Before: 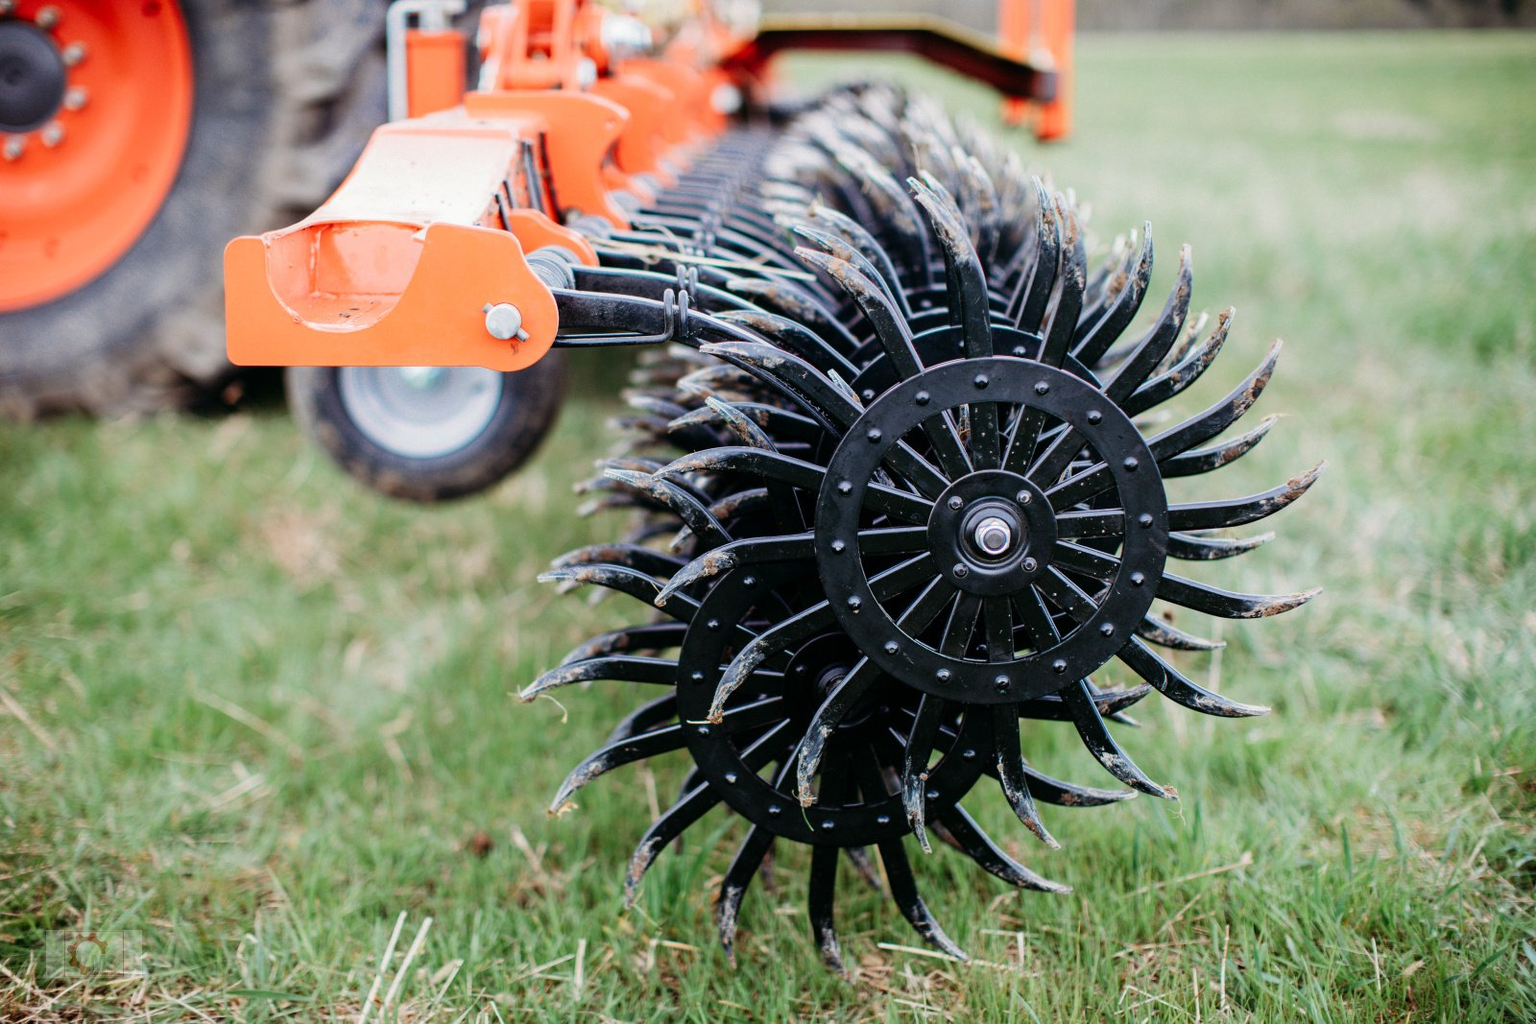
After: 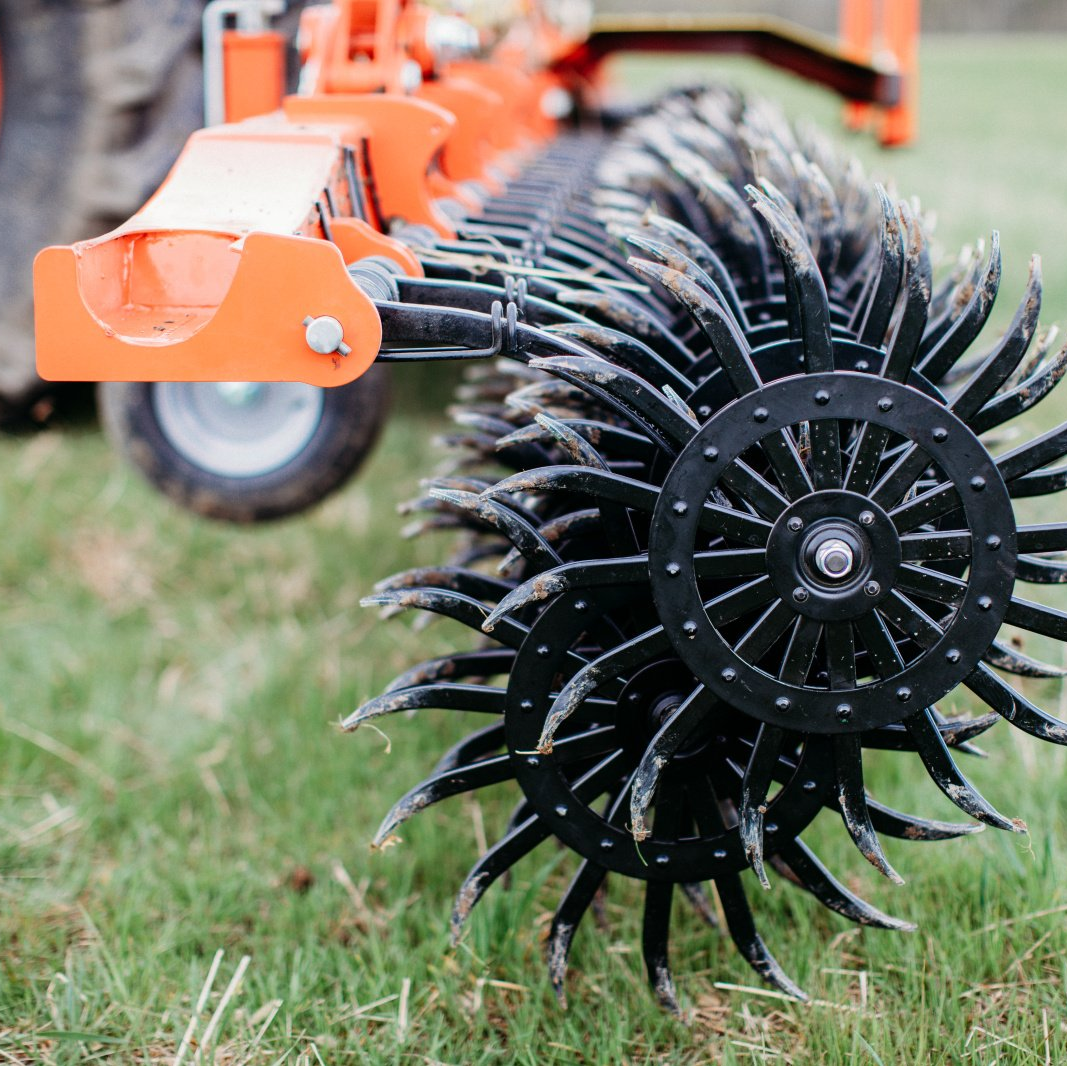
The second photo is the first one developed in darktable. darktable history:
crop and rotate: left 12.505%, right 20.802%
base curve: preserve colors none
